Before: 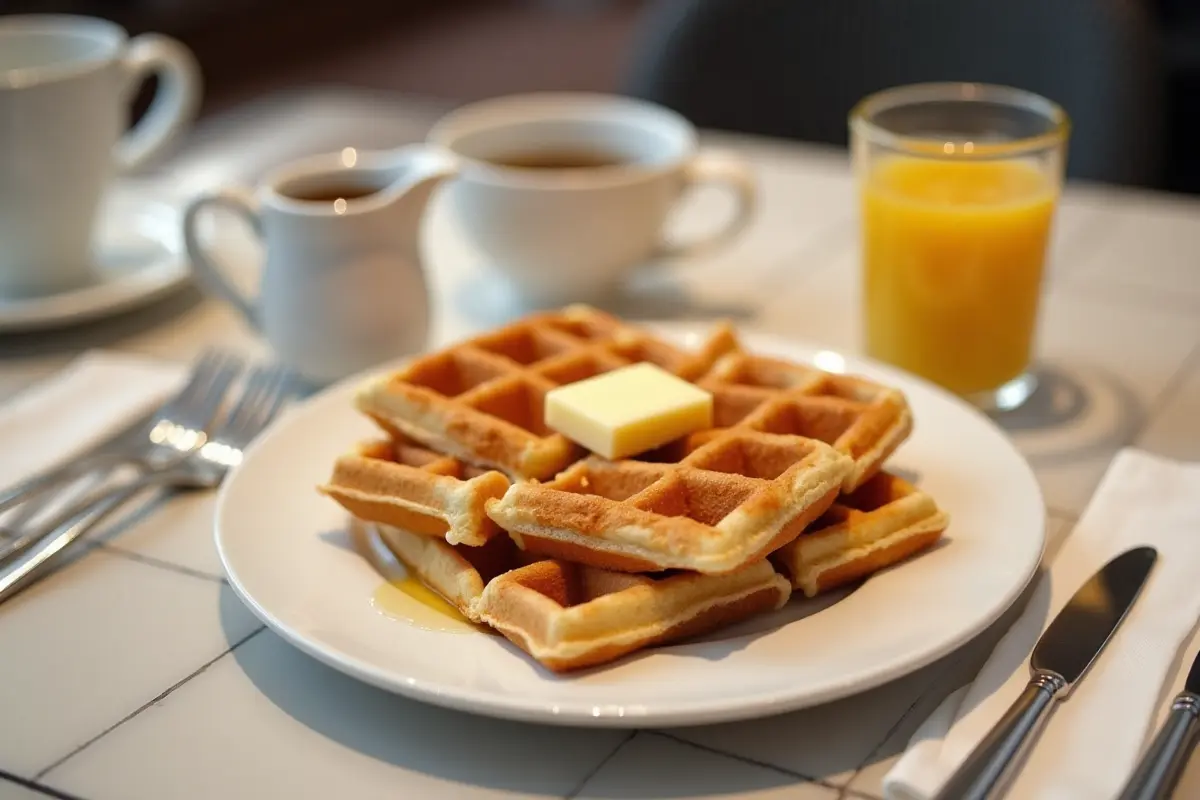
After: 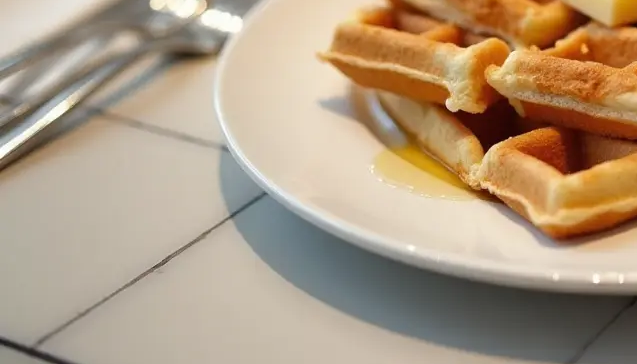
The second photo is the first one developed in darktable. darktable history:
crop and rotate: top 54.22%, right 46.874%, bottom 0.185%
